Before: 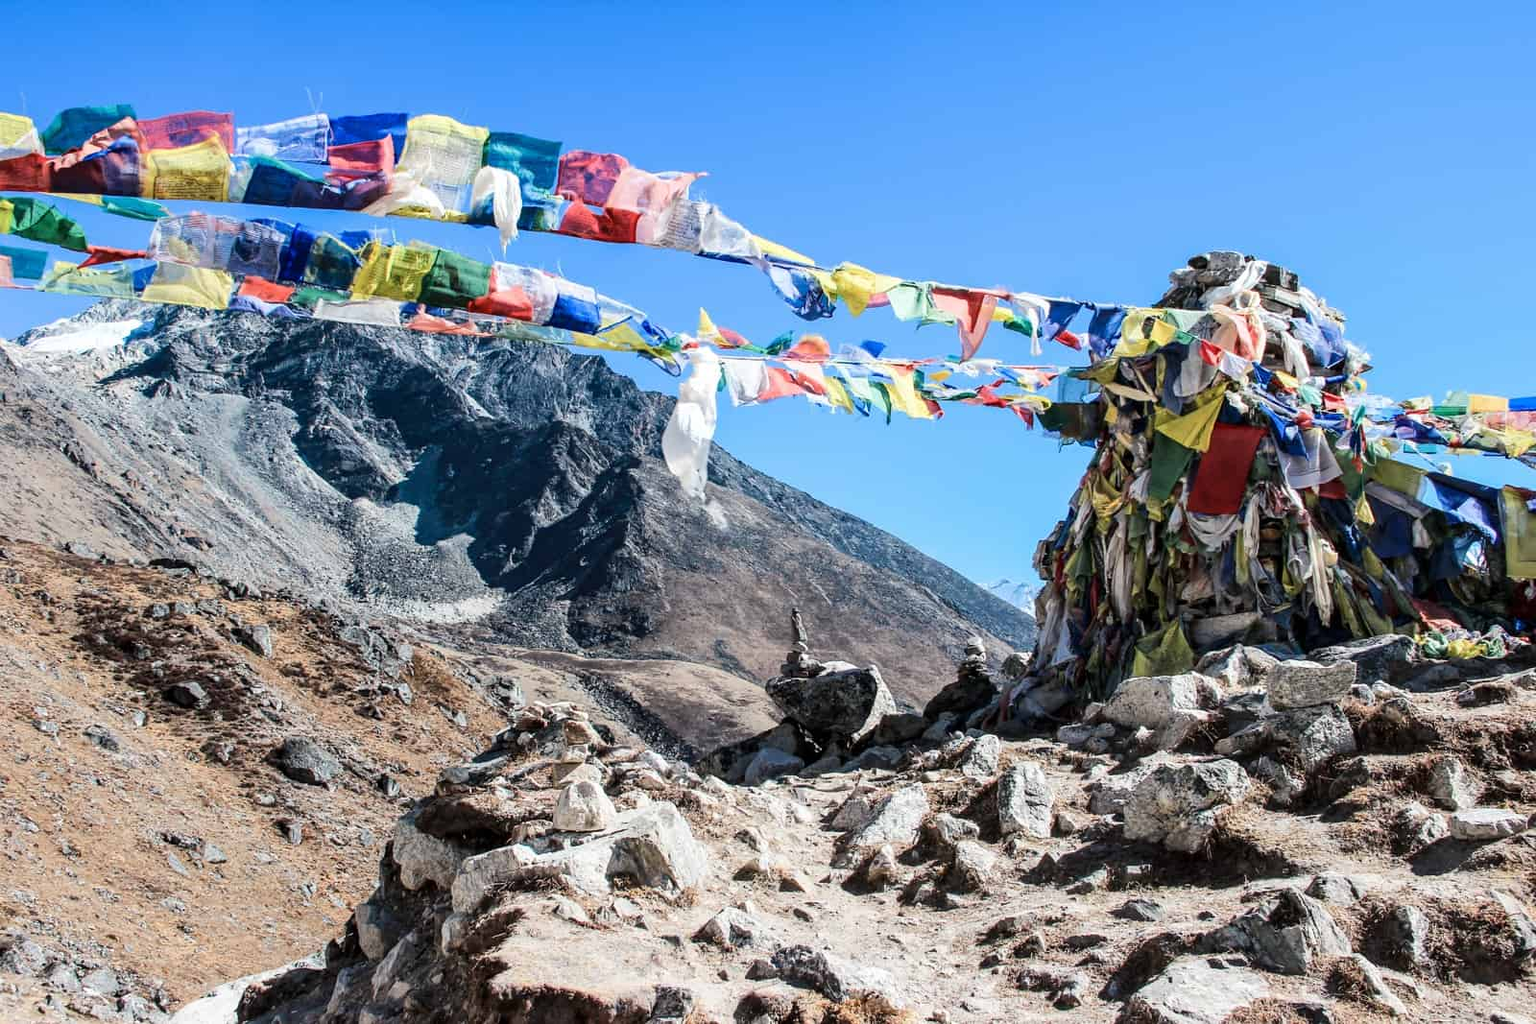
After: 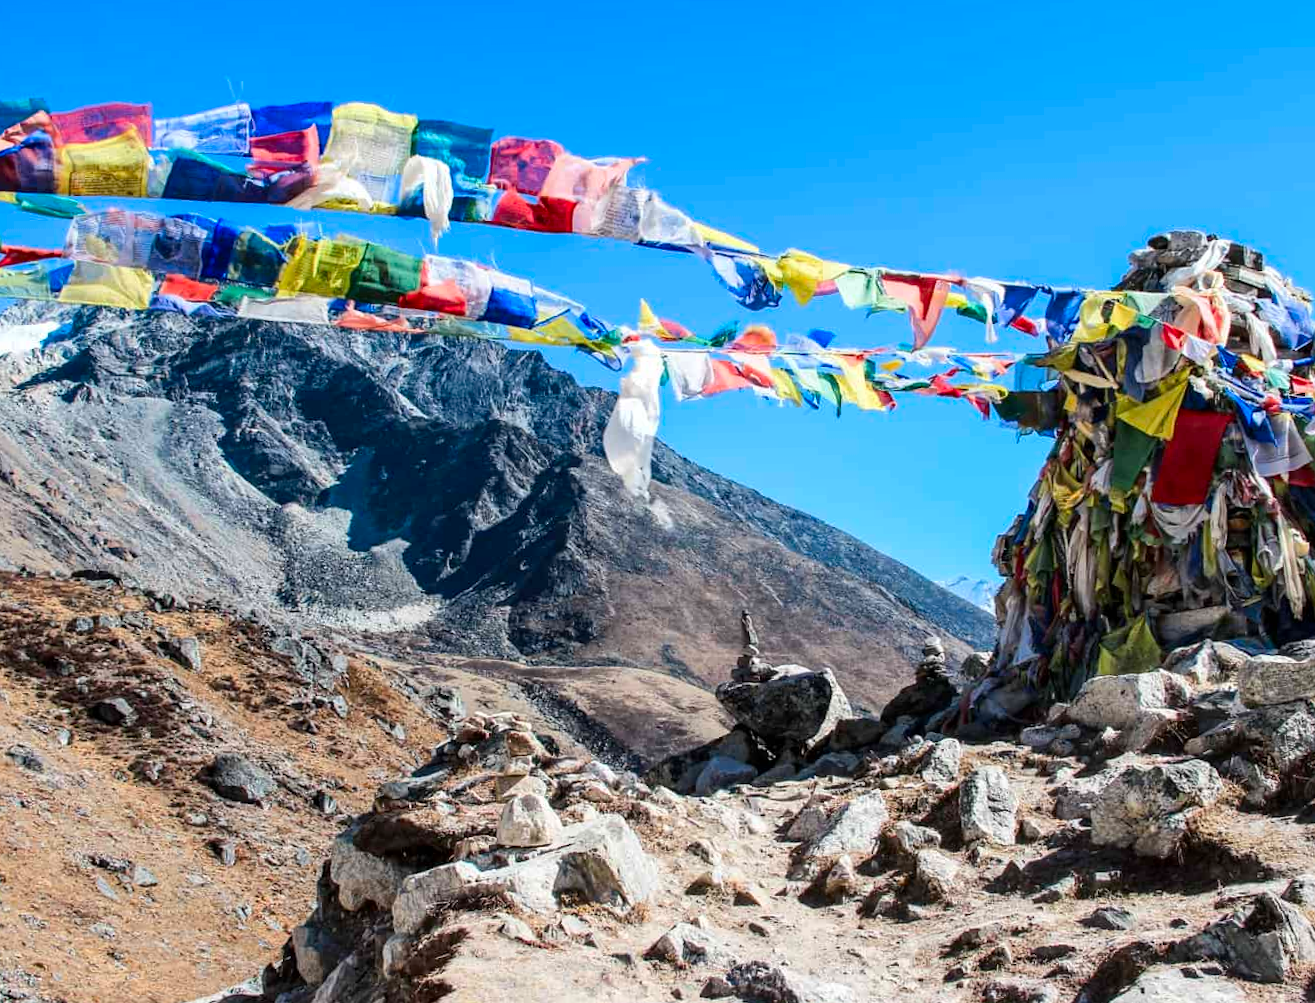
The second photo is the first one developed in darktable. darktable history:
contrast brightness saturation: brightness -0.021, saturation 0.344
crop and rotate: angle 1.01°, left 4.203%, top 0.941%, right 11.419%, bottom 2.515%
